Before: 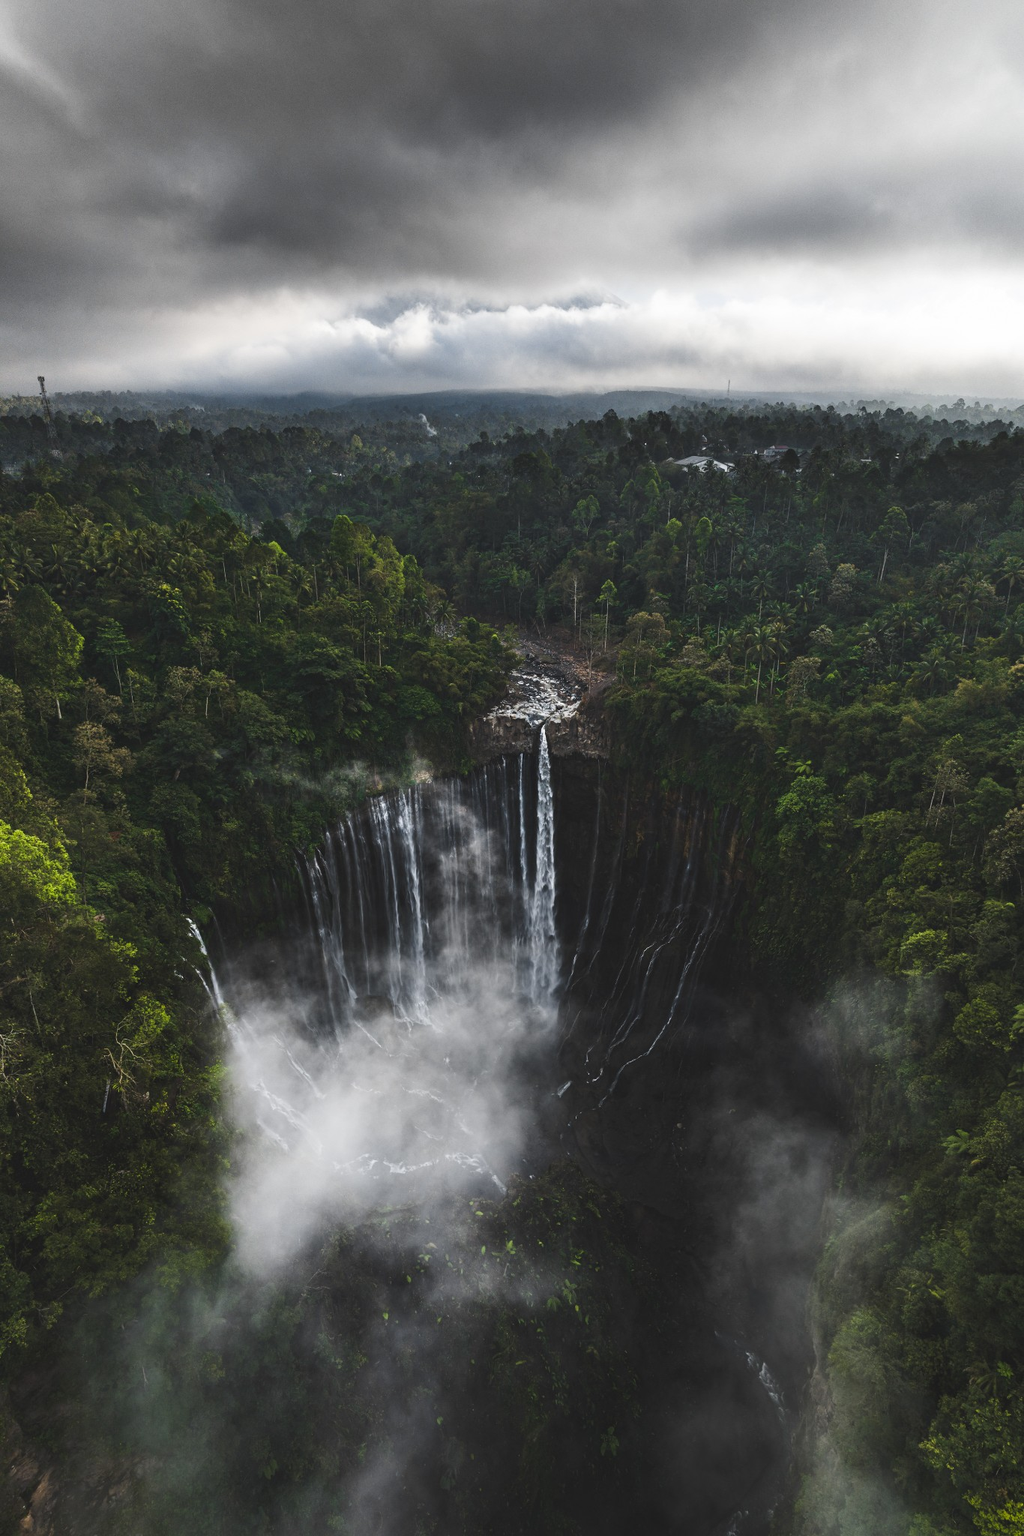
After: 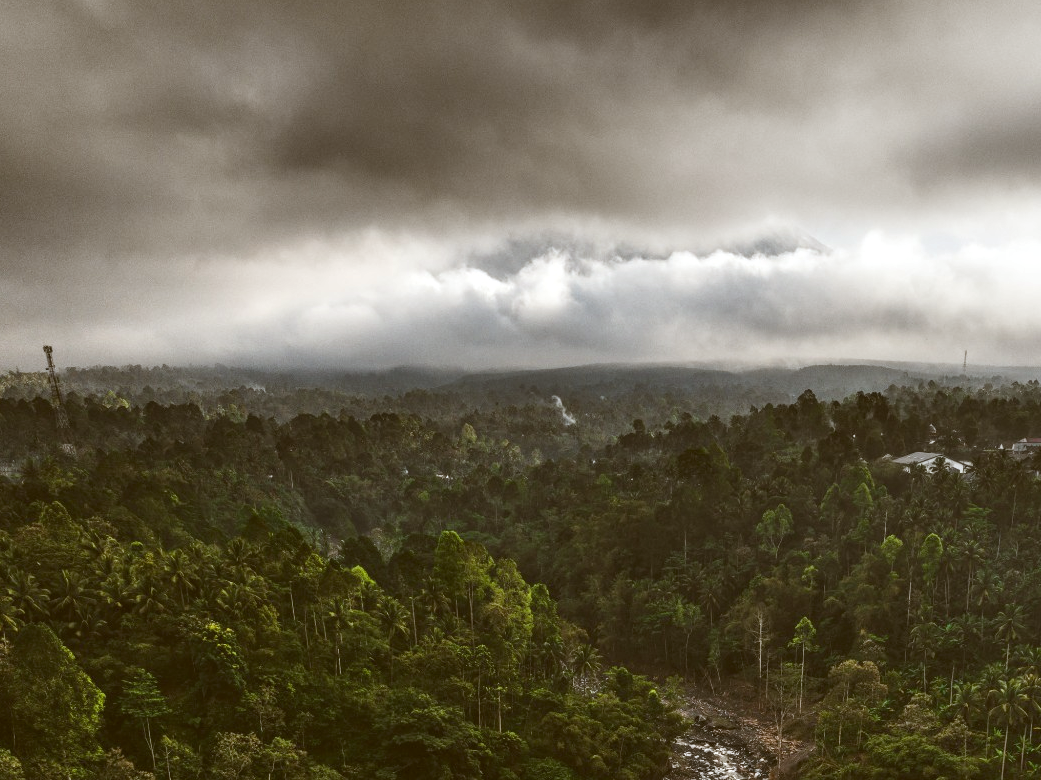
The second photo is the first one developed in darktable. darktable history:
color correction: highlights a* -0.482, highlights b* 0.161, shadows a* 4.66, shadows b* 20.72
crop: left 0.579%, top 7.627%, right 23.167%, bottom 54.275%
local contrast: on, module defaults
